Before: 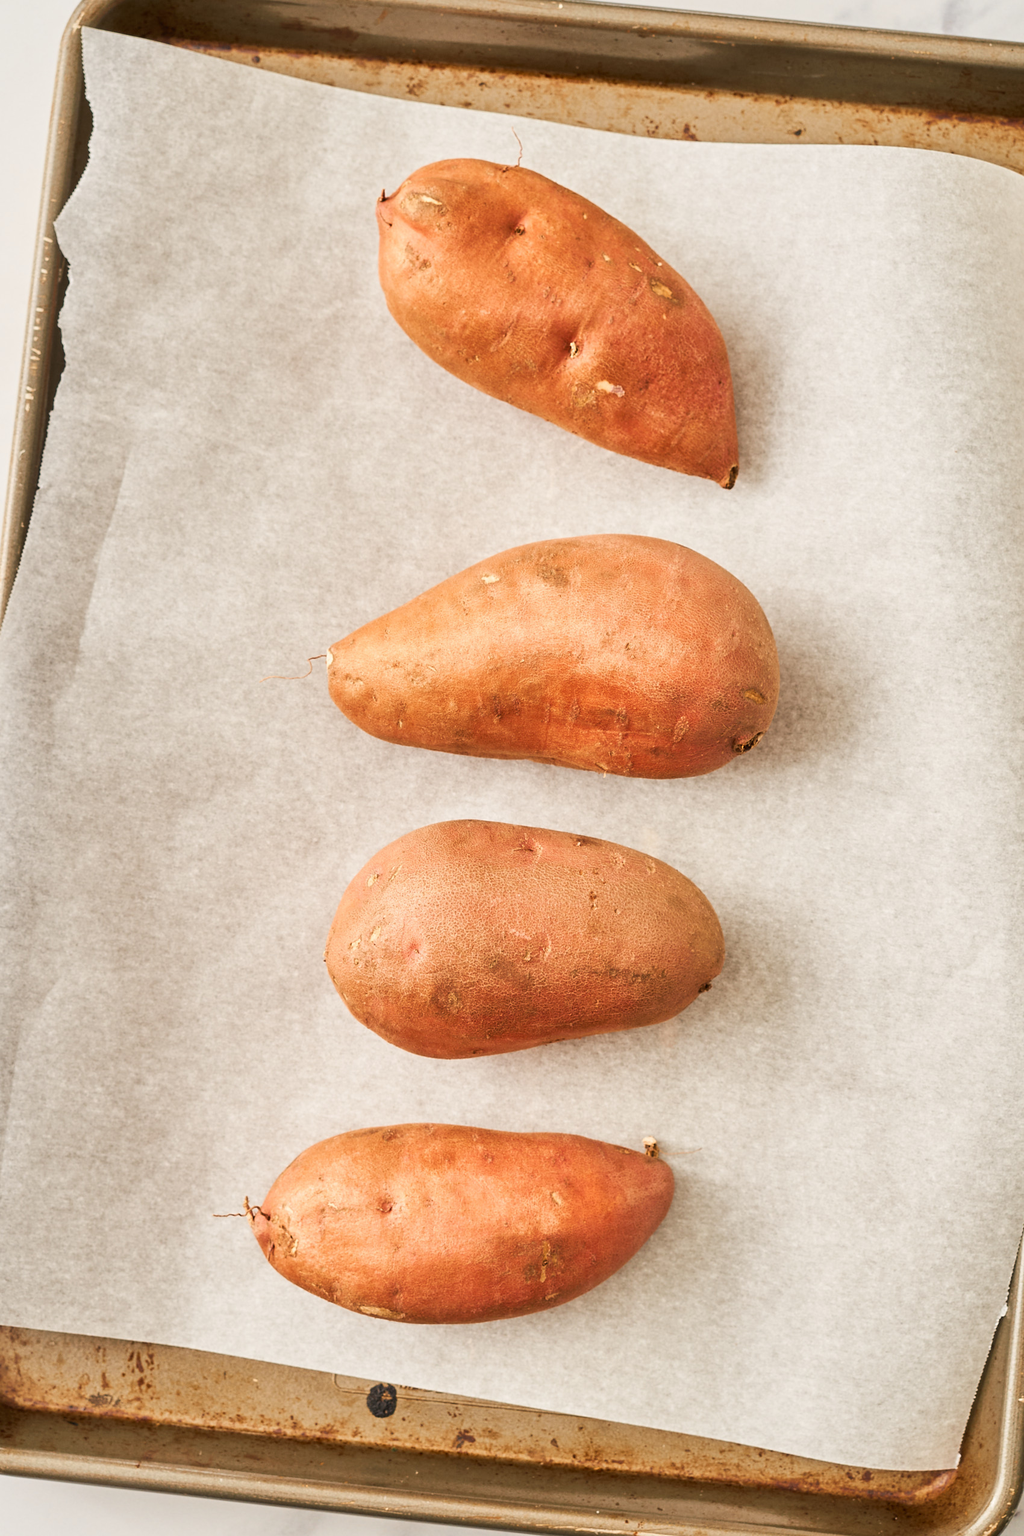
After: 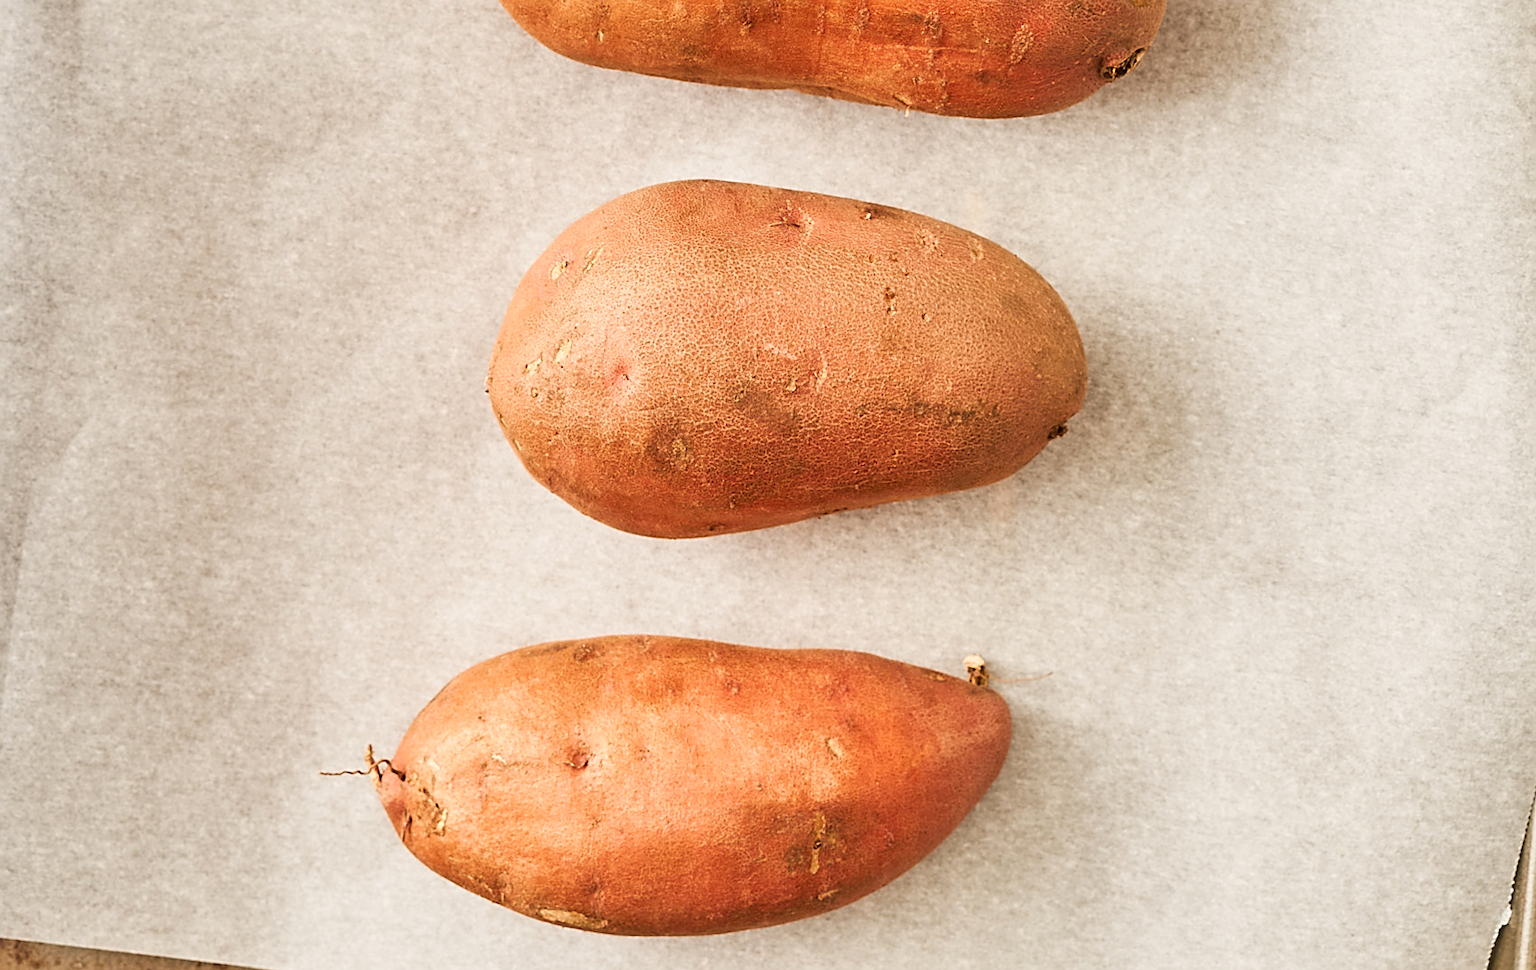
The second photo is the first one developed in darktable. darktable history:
contrast brightness saturation: contrast 0.08, saturation 0.024
sharpen: on, module defaults
crop: top 45.603%, bottom 12.265%
